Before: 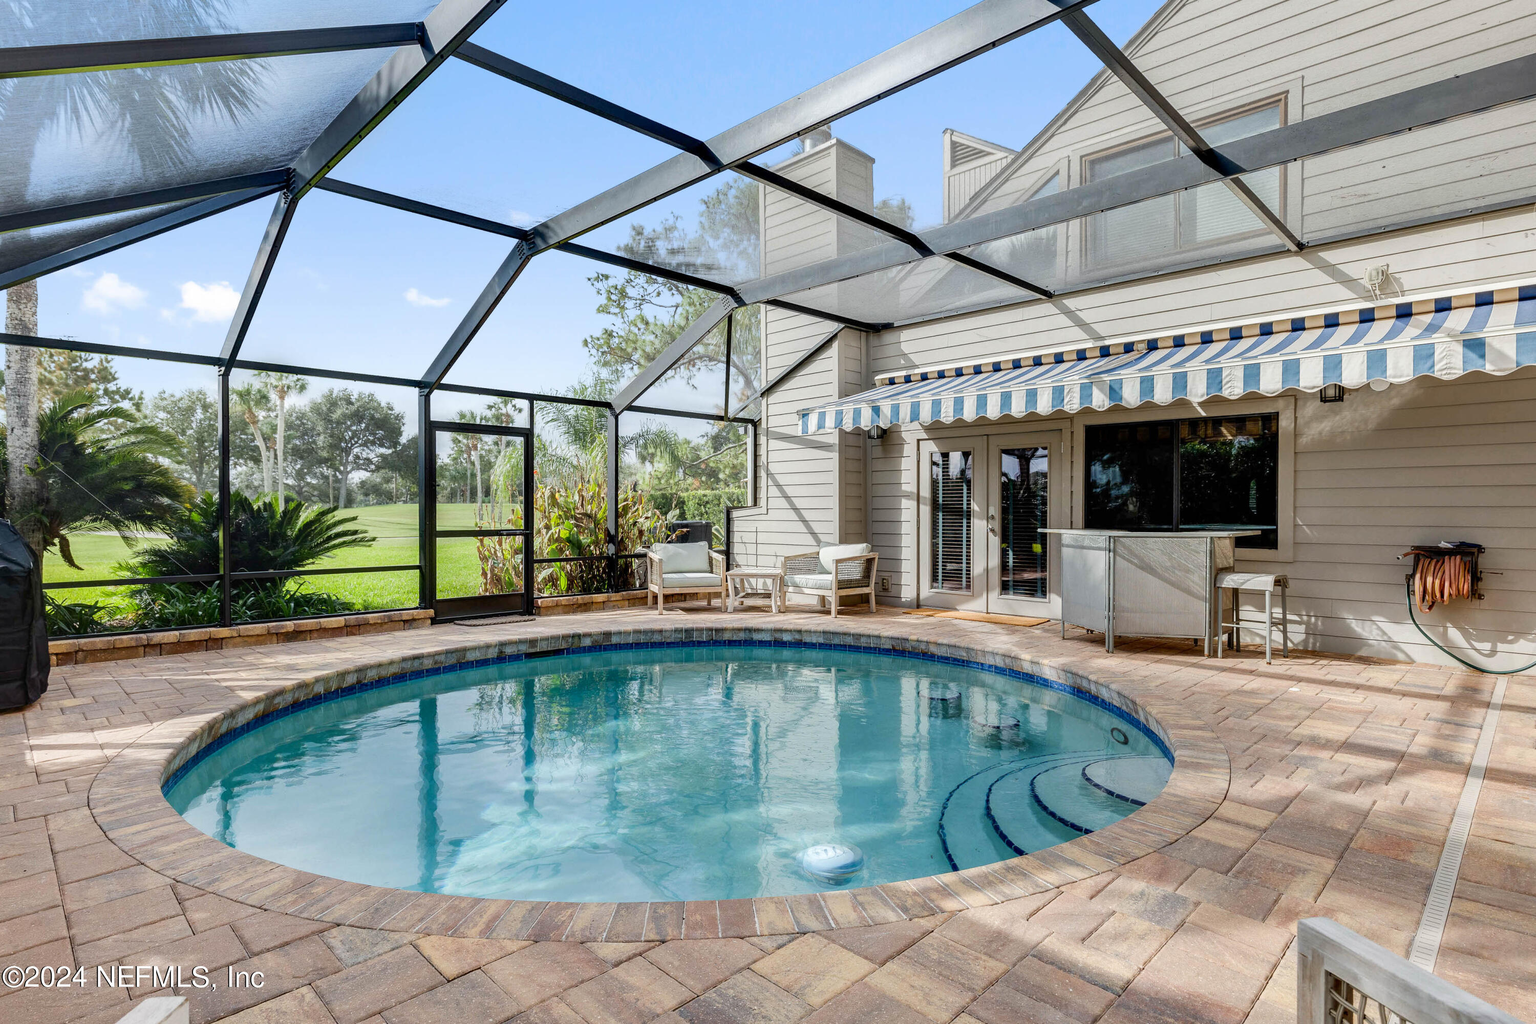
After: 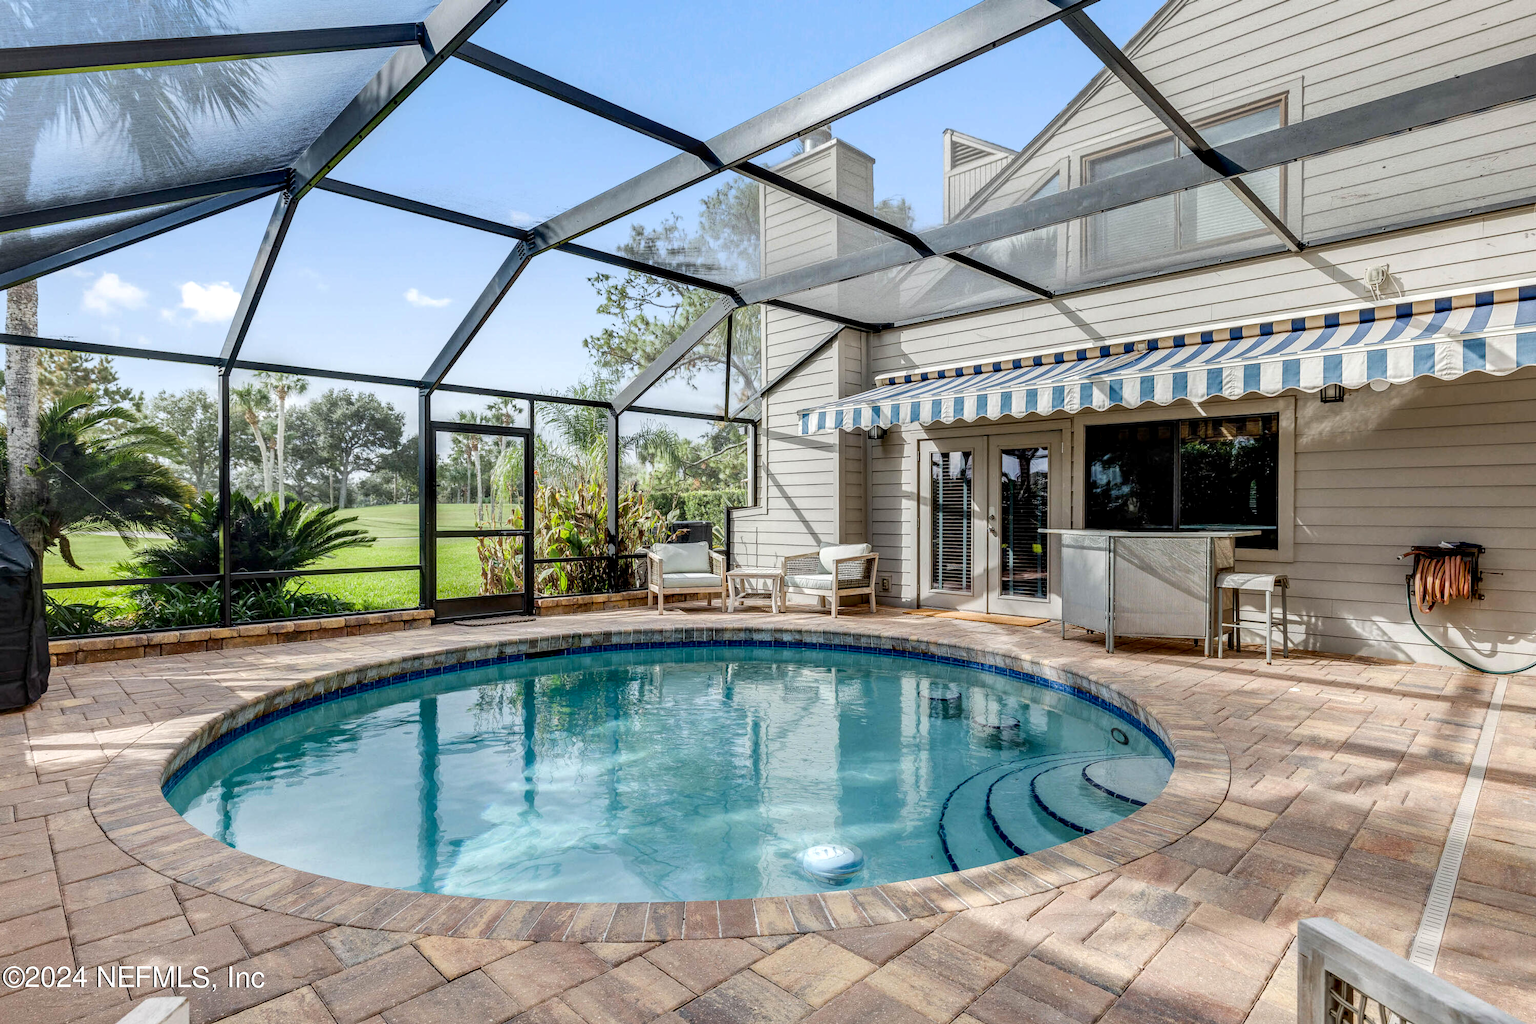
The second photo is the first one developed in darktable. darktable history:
local contrast: detail 130%
levels: mode automatic, black 0.023%, white 99.97%, levels [0.062, 0.494, 0.925]
